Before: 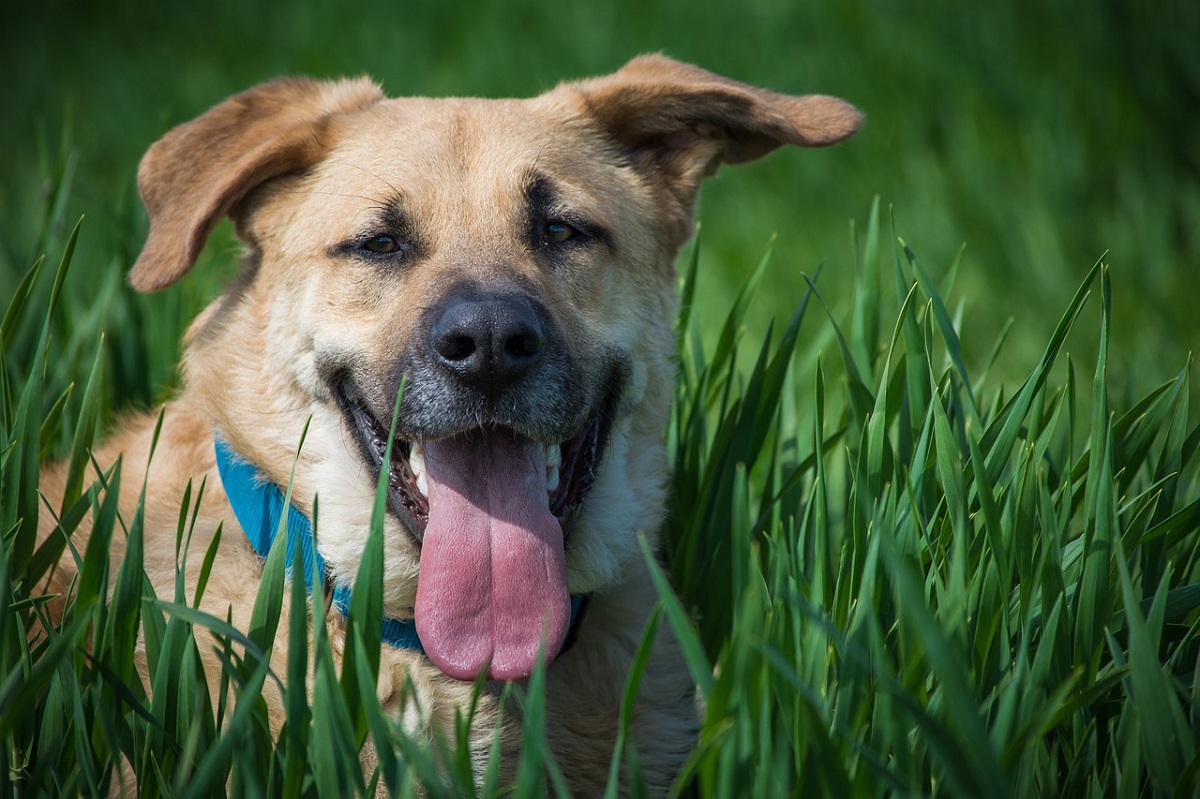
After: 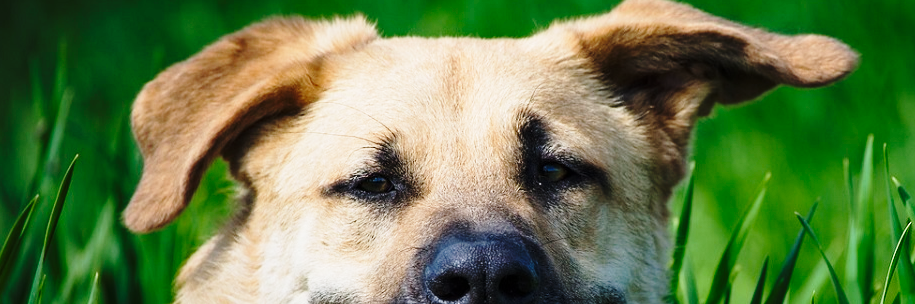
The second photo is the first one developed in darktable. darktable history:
base curve: curves: ch0 [(0, 0) (0.04, 0.03) (0.133, 0.232) (0.448, 0.748) (0.843, 0.968) (1, 1)], preserve colors none
crop: left 0.579%, top 7.627%, right 23.167%, bottom 54.275%
graduated density: rotation -180°, offset 24.95
